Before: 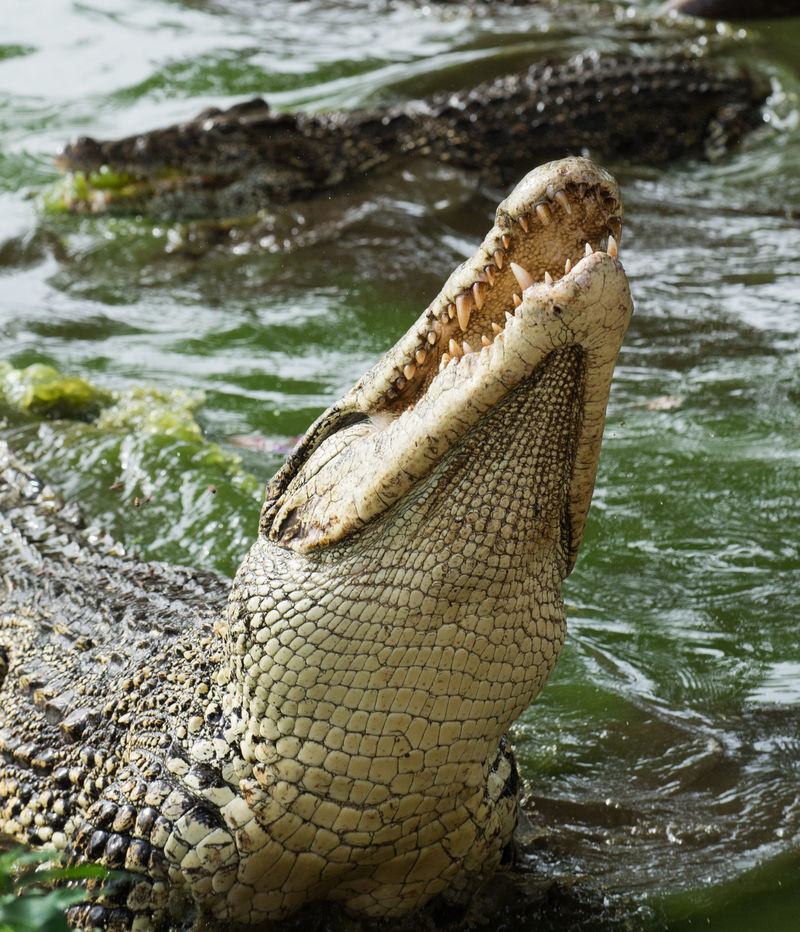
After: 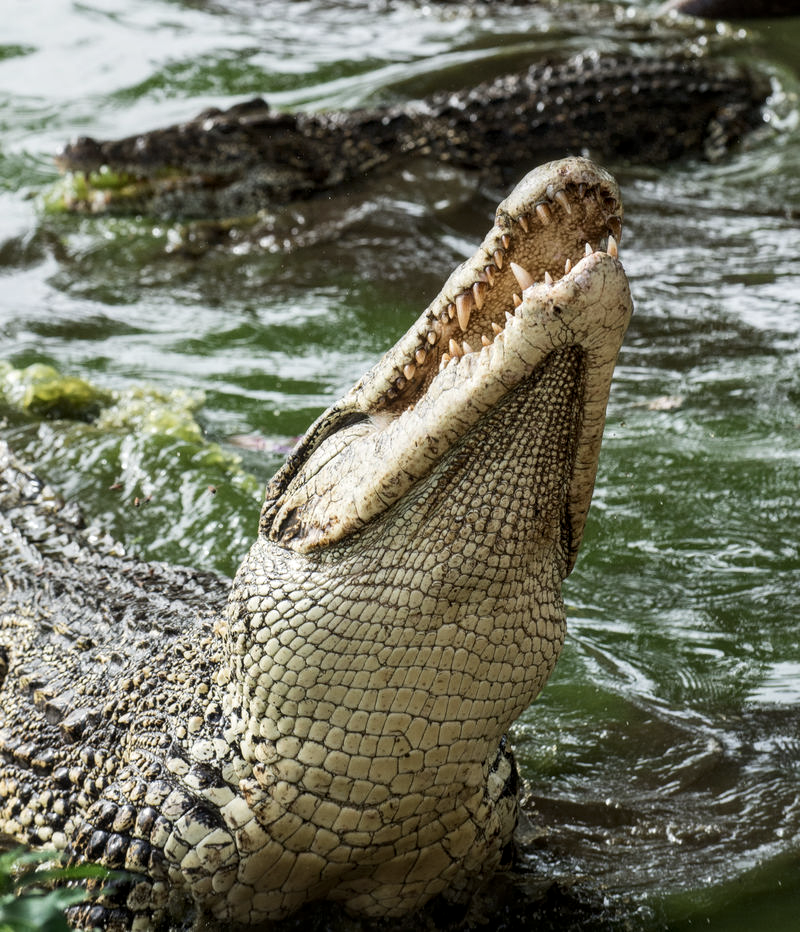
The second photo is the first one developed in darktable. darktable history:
contrast brightness saturation: contrast 0.11, saturation -0.159
local contrast: on, module defaults
